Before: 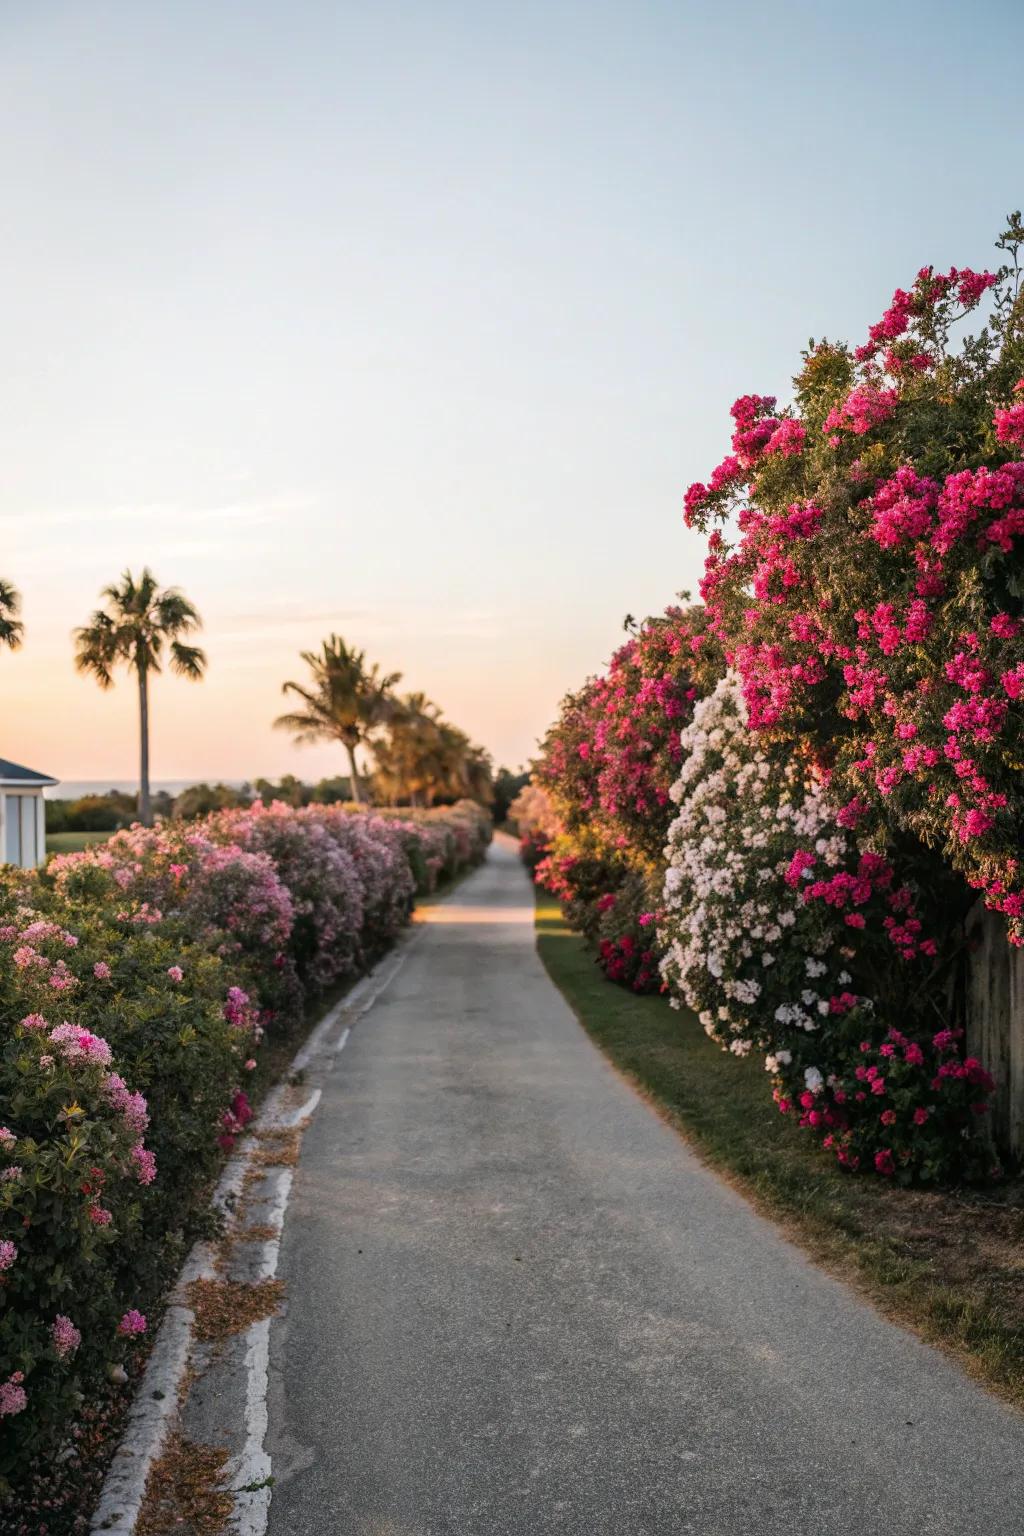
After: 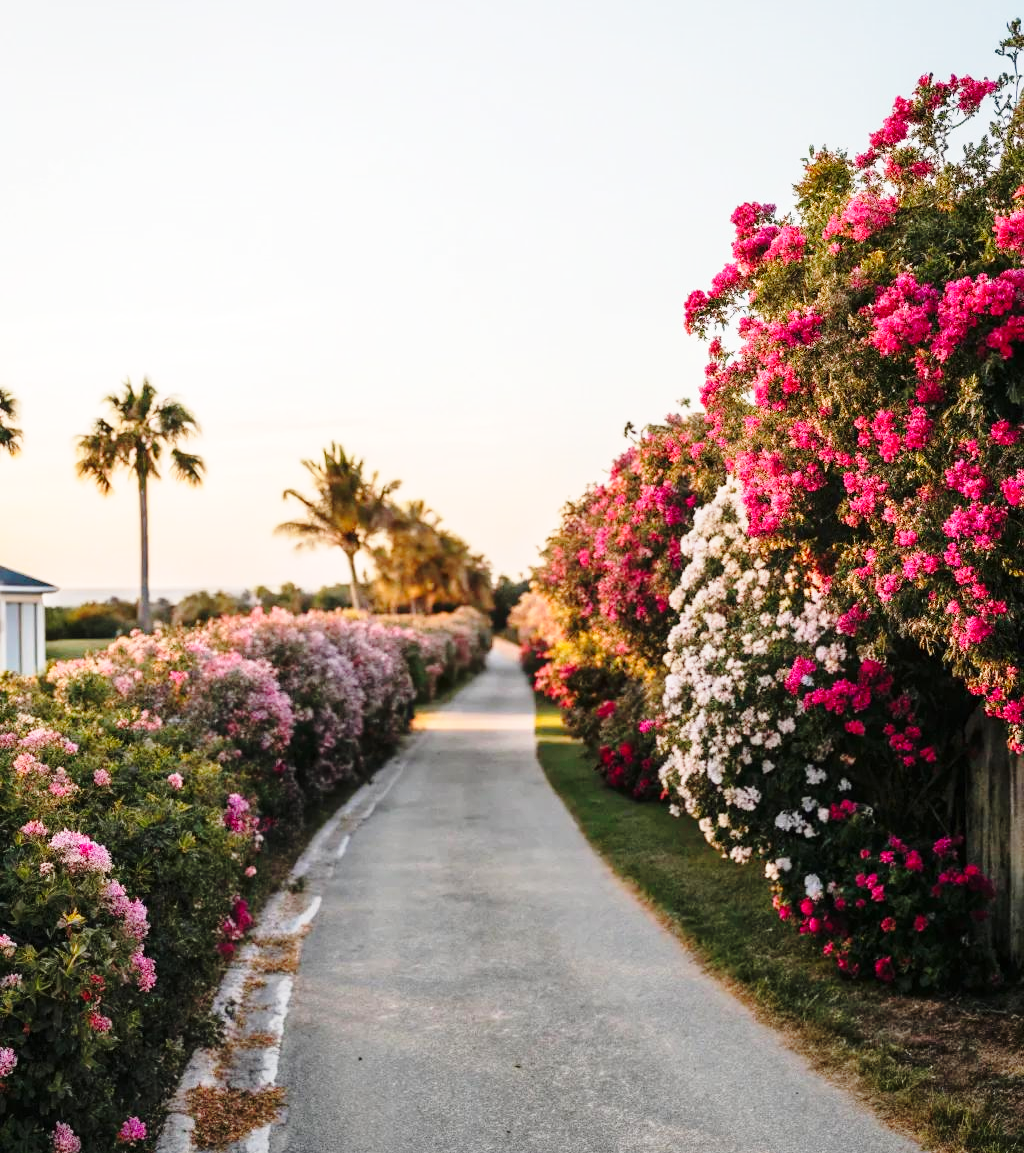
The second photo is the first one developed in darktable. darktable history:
crop and rotate: top 12.589%, bottom 12.3%
base curve: curves: ch0 [(0, 0) (0.028, 0.03) (0.121, 0.232) (0.46, 0.748) (0.859, 0.968) (1, 1)], preserve colors none
